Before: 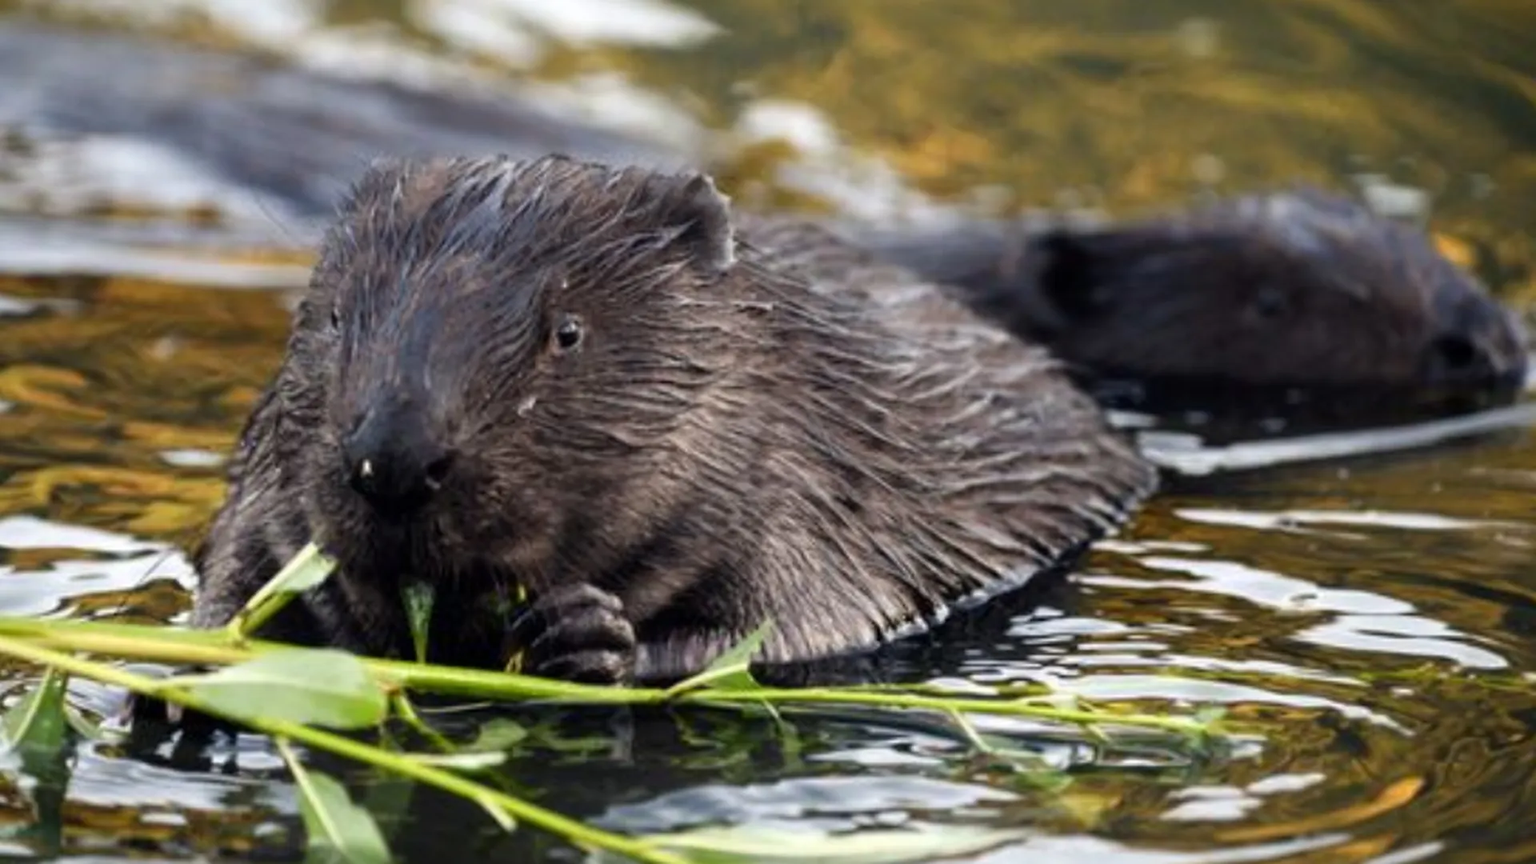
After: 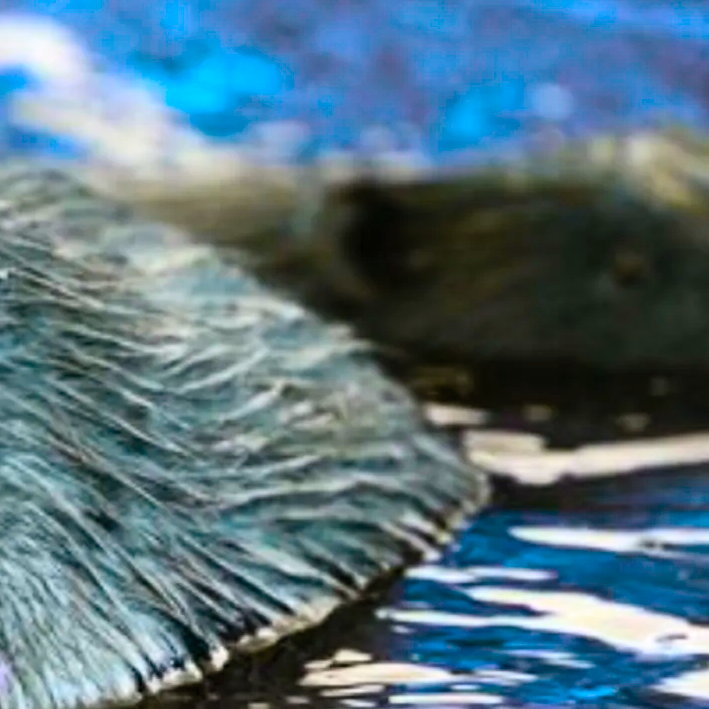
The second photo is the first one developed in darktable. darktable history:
crop and rotate: left 49.936%, top 10.094%, right 13.136%, bottom 24.256%
color balance rgb: hue shift 180°, global vibrance 50%, contrast 0.32%
contrast brightness saturation: contrast 0.2, brightness 0.16, saturation 0.22
